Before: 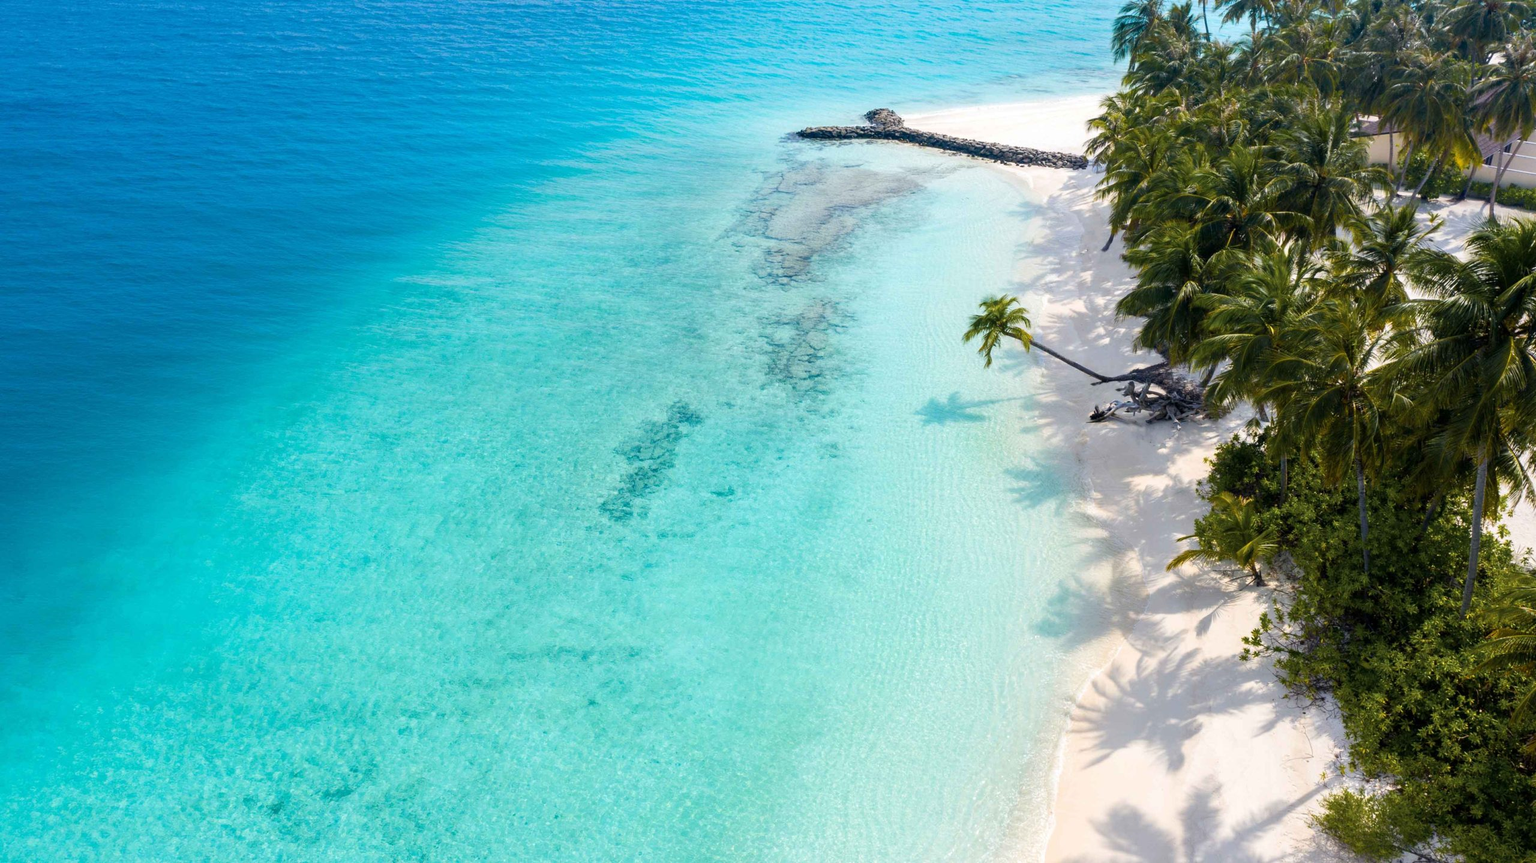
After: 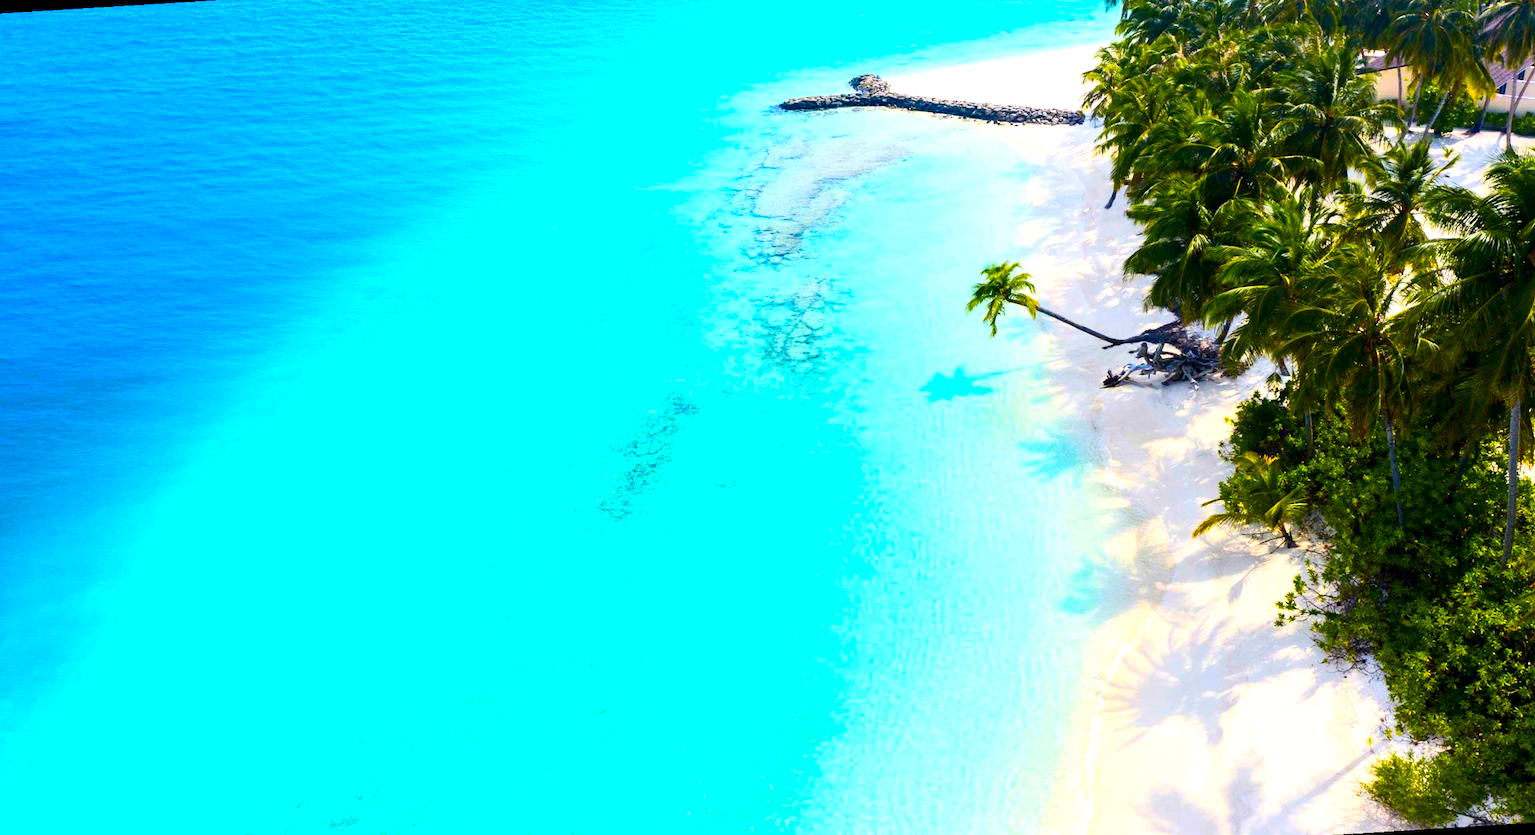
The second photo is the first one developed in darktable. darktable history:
contrast brightness saturation: contrast 0.26, brightness 0.02, saturation 0.87
exposure: black level correction 0.001, exposure 0.5 EV, compensate exposure bias true, compensate highlight preservation false
rotate and perspective: rotation -3.52°, crop left 0.036, crop right 0.964, crop top 0.081, crop bottom 0.919
